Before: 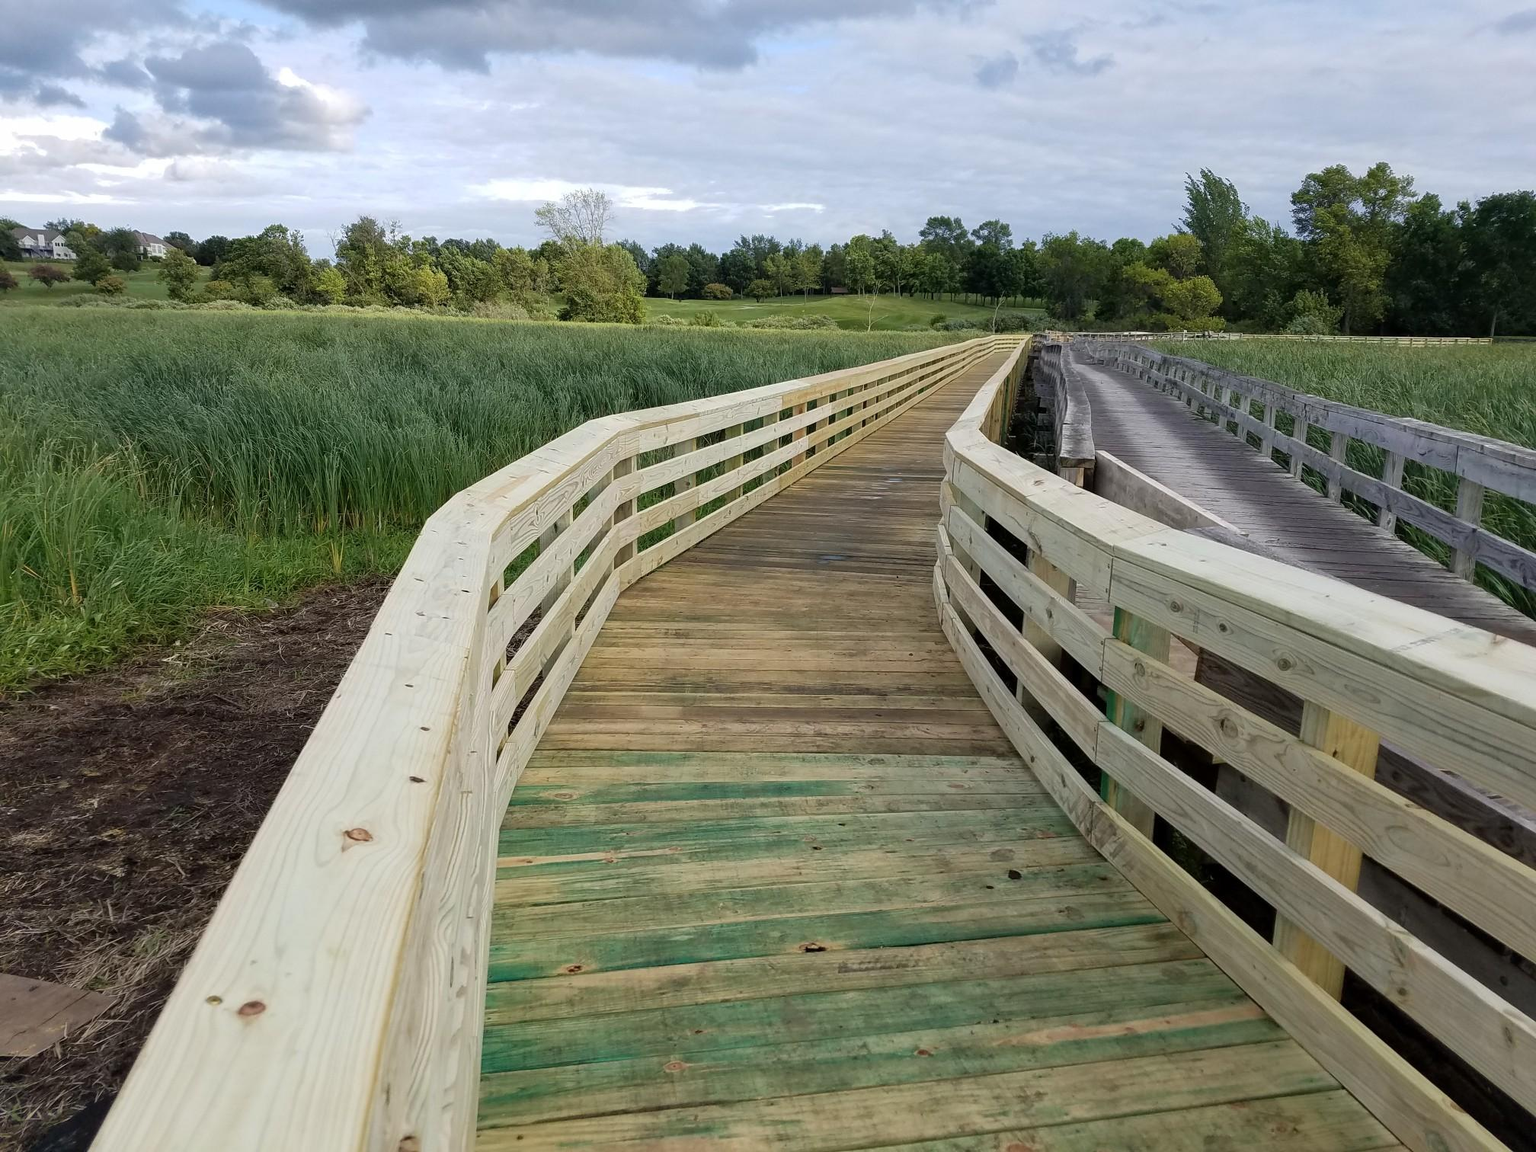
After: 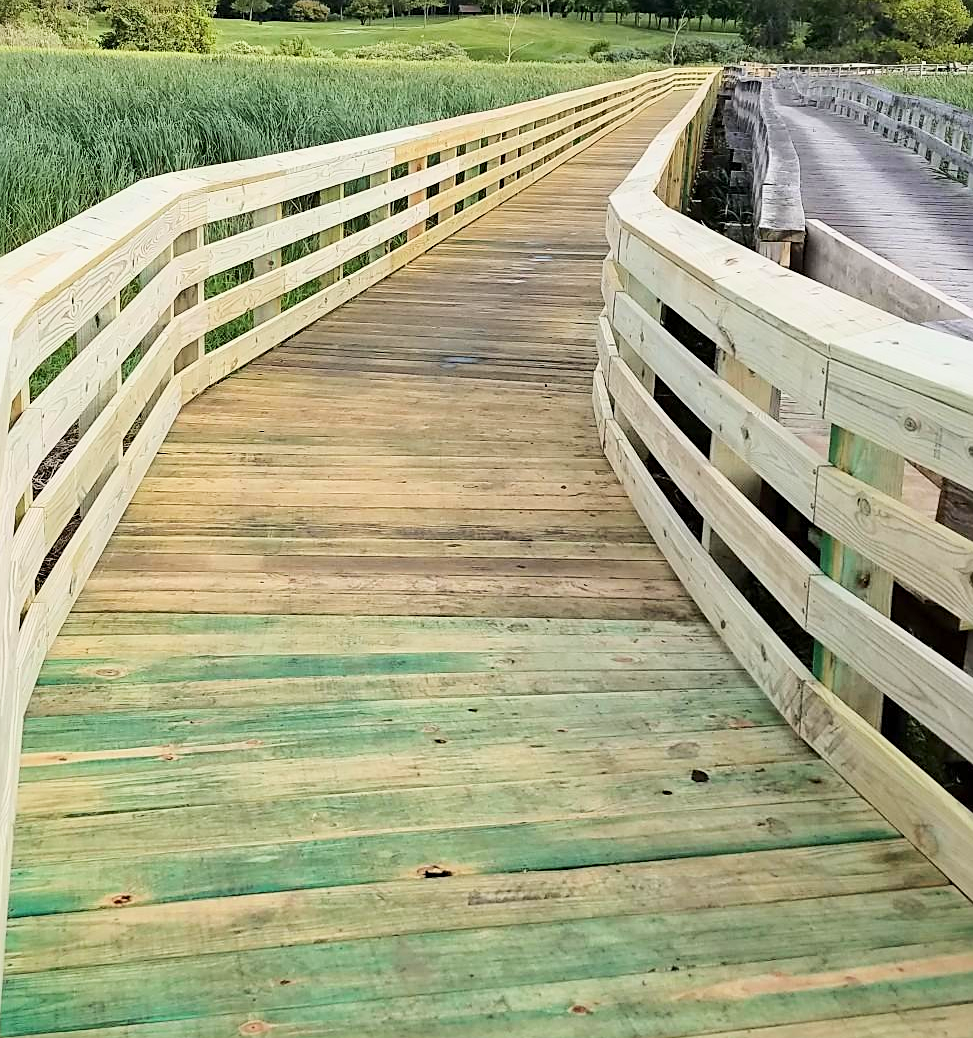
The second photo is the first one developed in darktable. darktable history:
crop: left 31.379%, top 24.658%, right 20.326%, bottom 6.628%
base curve: curves: ch0 [(0, 0) (0.025, 0.046) (0.112, 0.277) (0.467, 0.74) (0.814, 0.929) (1, 0.942)]
sharpen: on, module defaults
